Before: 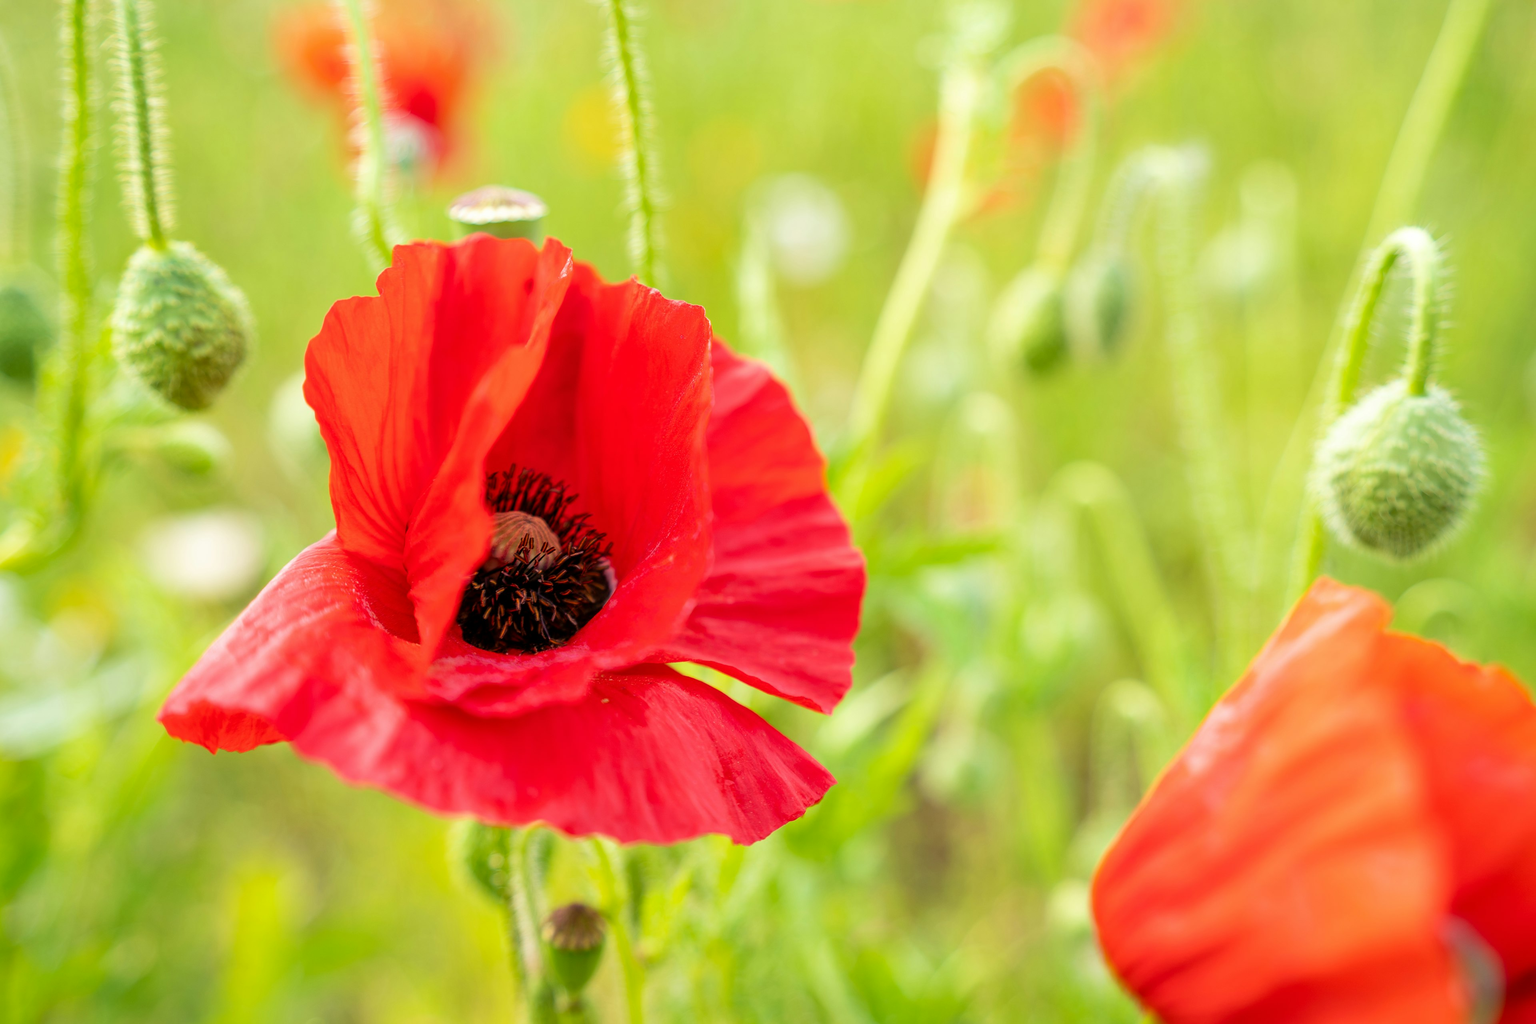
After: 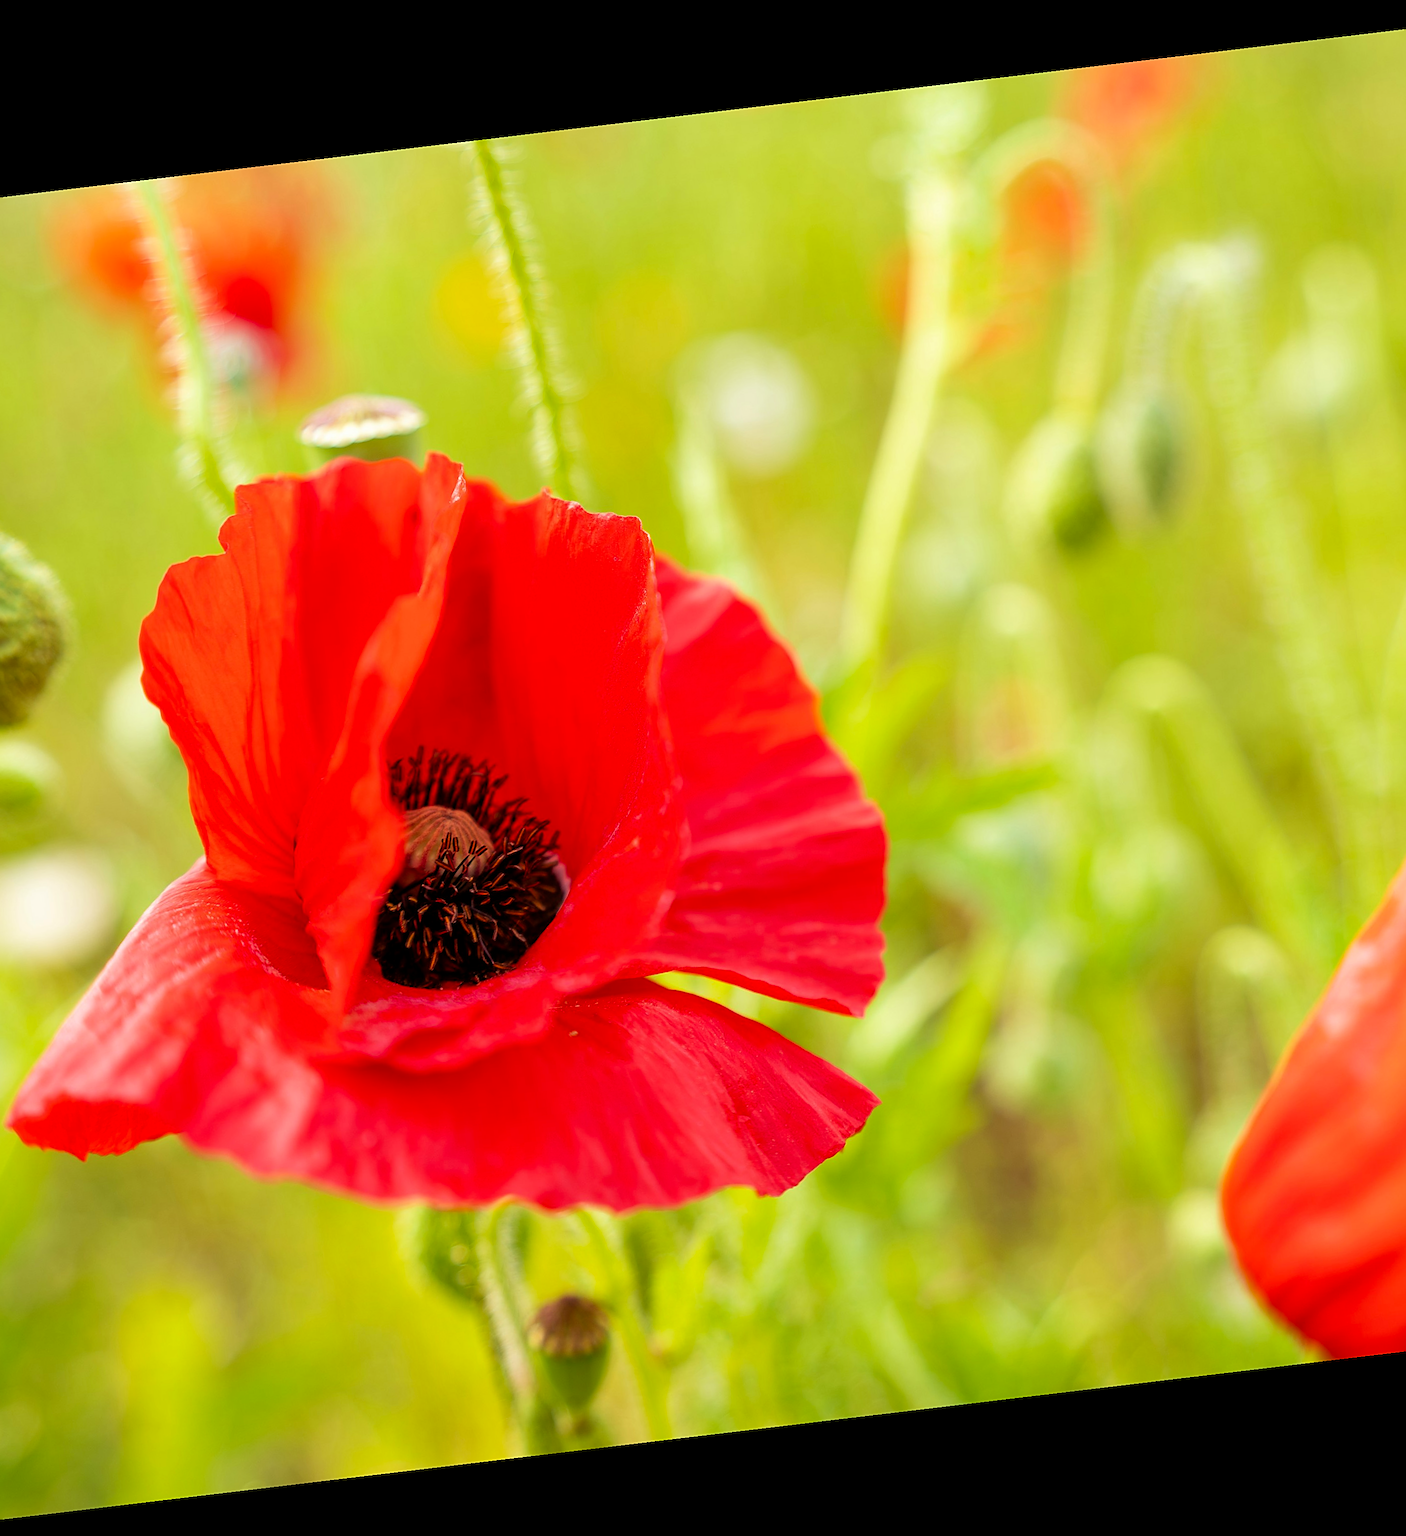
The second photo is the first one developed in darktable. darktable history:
crop and rotate: left 14.385%, right 18.948%
sharpen: on, module defaults
rgb levels: mode RGB, independent channels, levels [[0, 0.5, 1], [0, 0.521, 1], [0, 0.536, 1]]
rotate and perspective: rotation -6.83°, automatic cropping off
